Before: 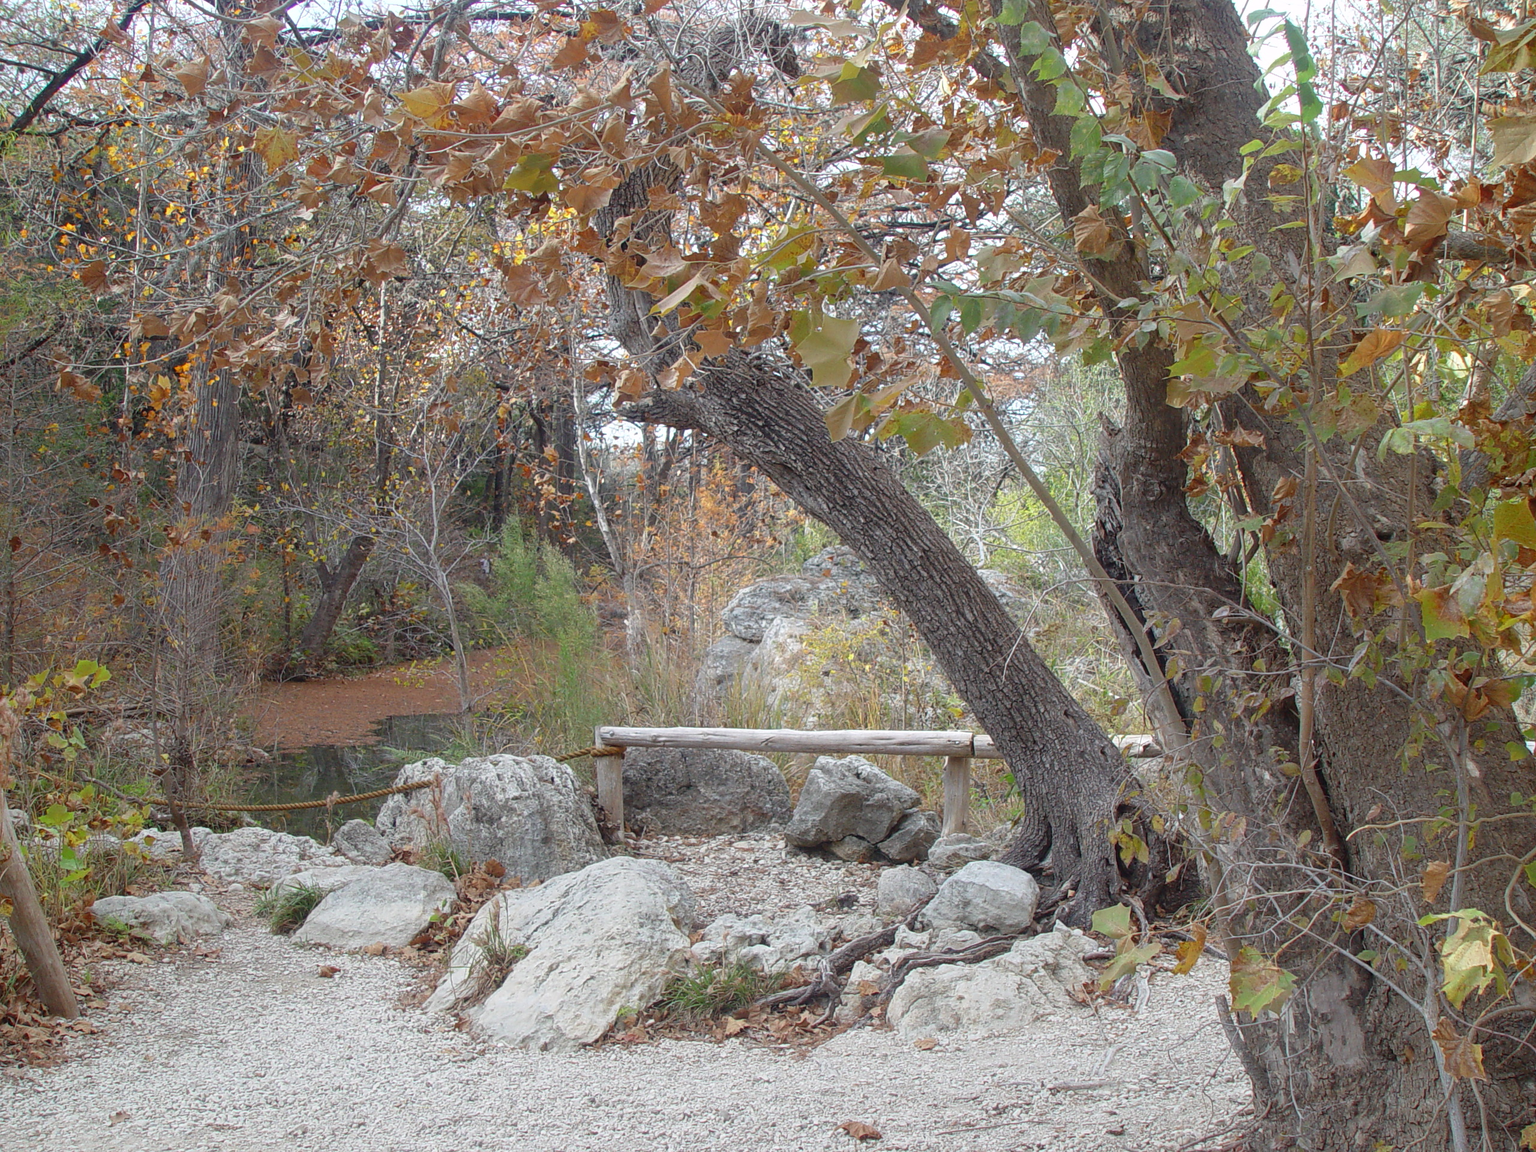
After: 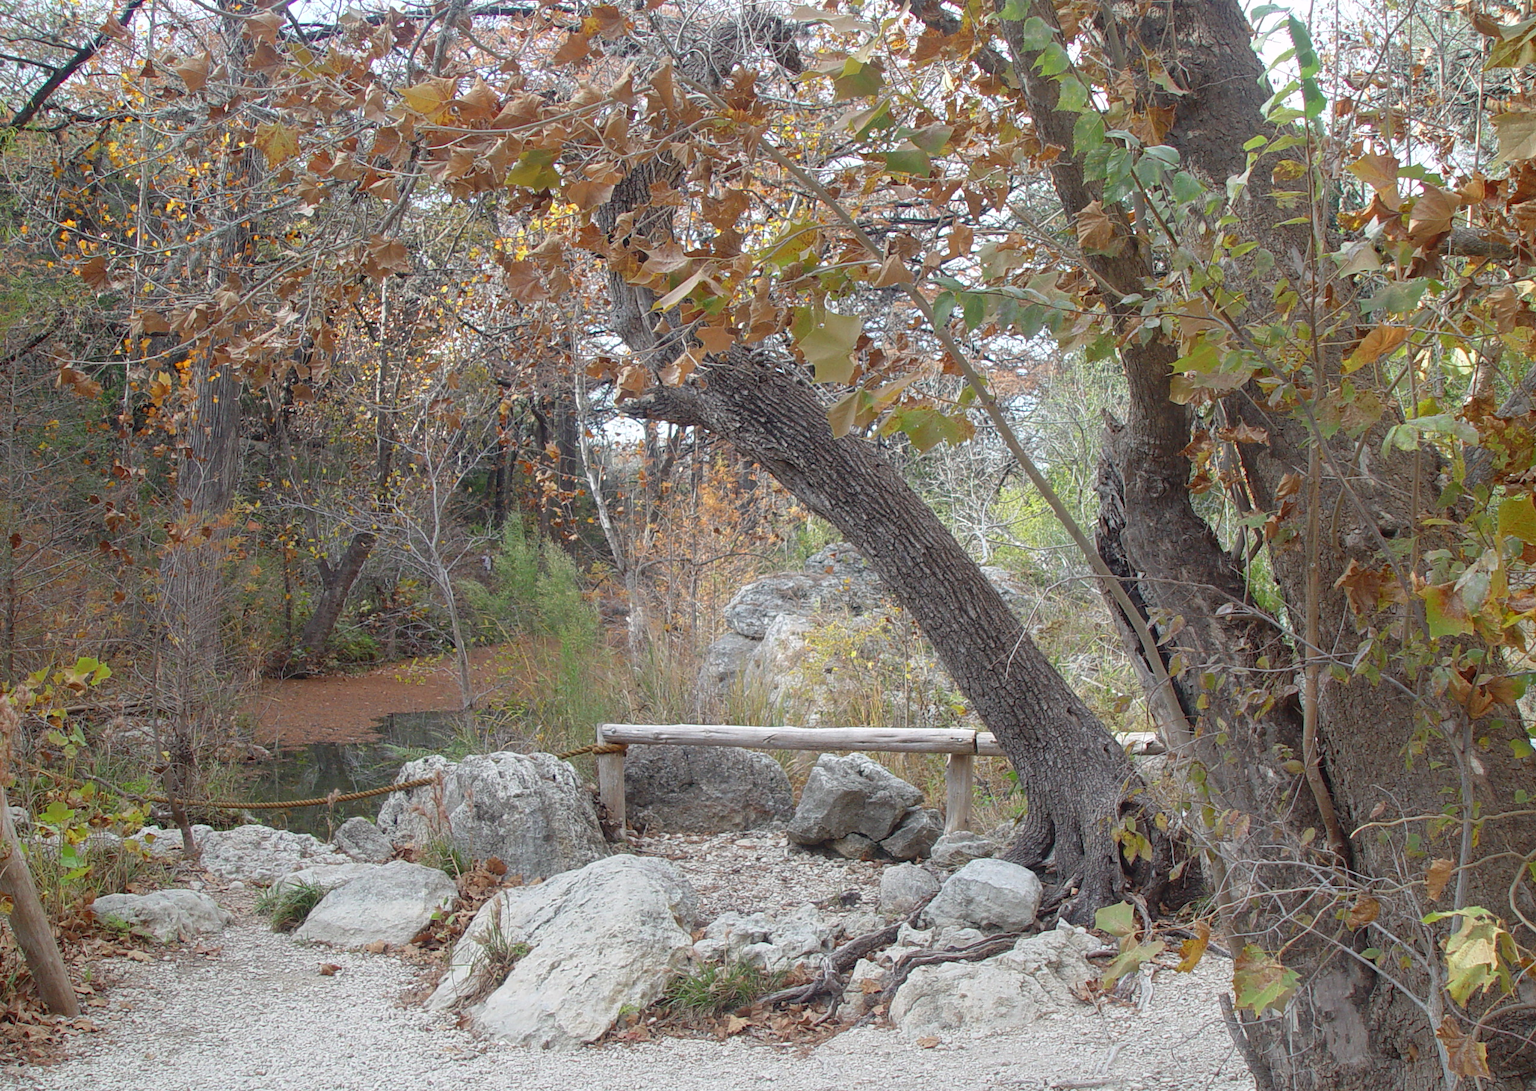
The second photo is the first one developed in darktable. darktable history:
crop: top 0.457%, right 0.26%, bottom 5.019%
